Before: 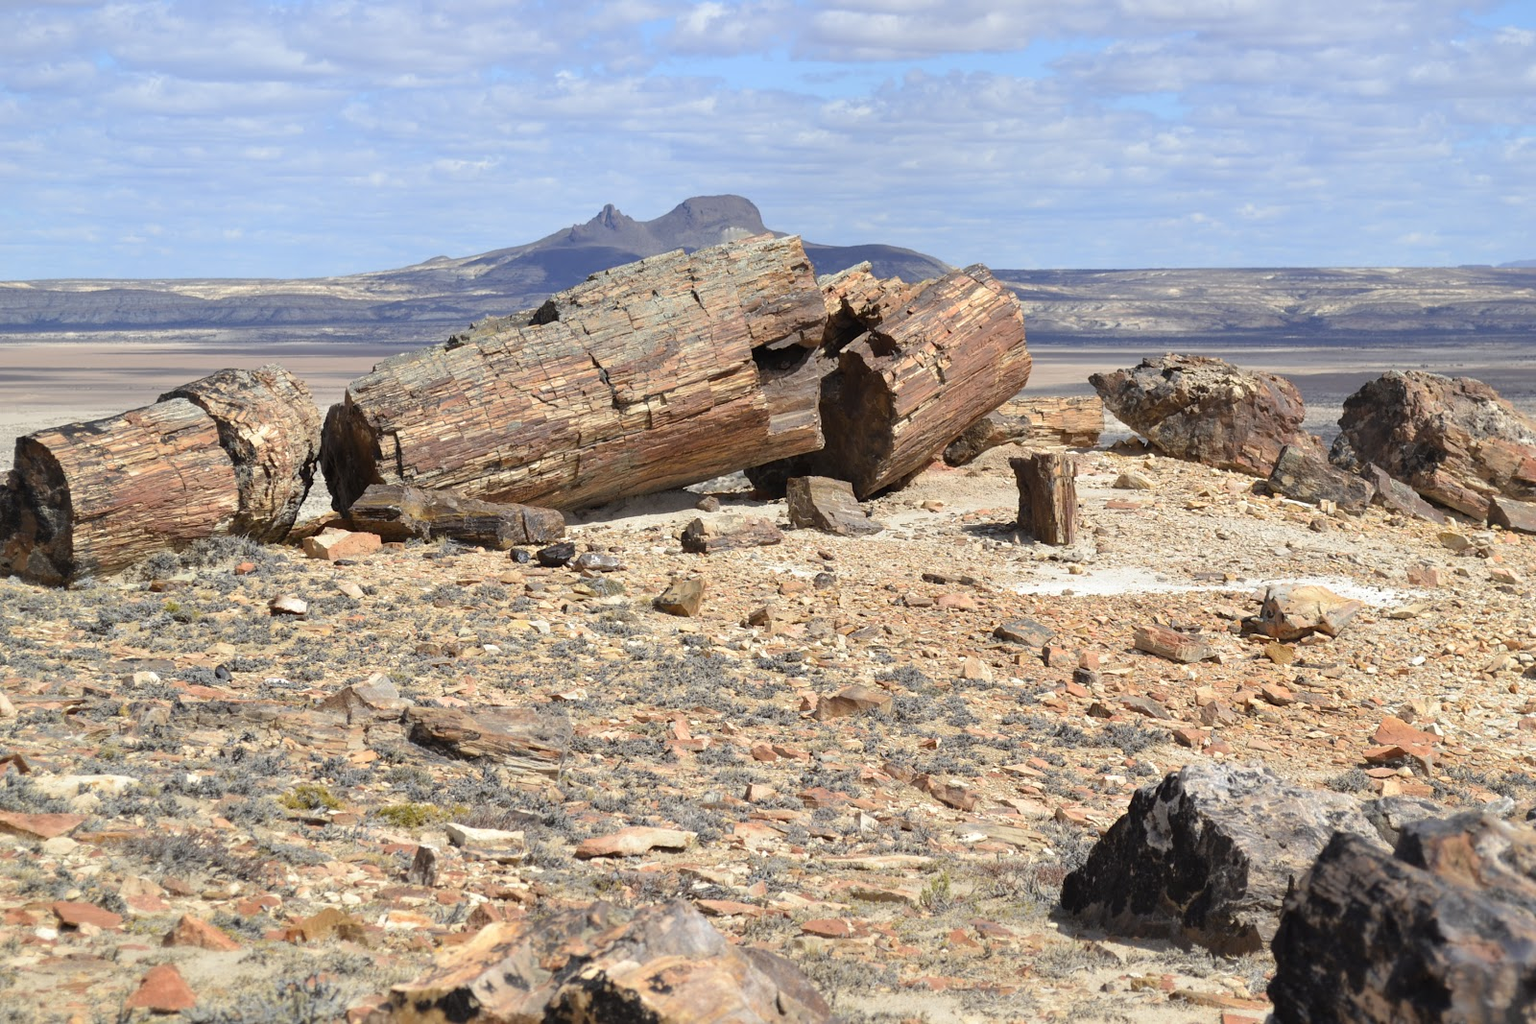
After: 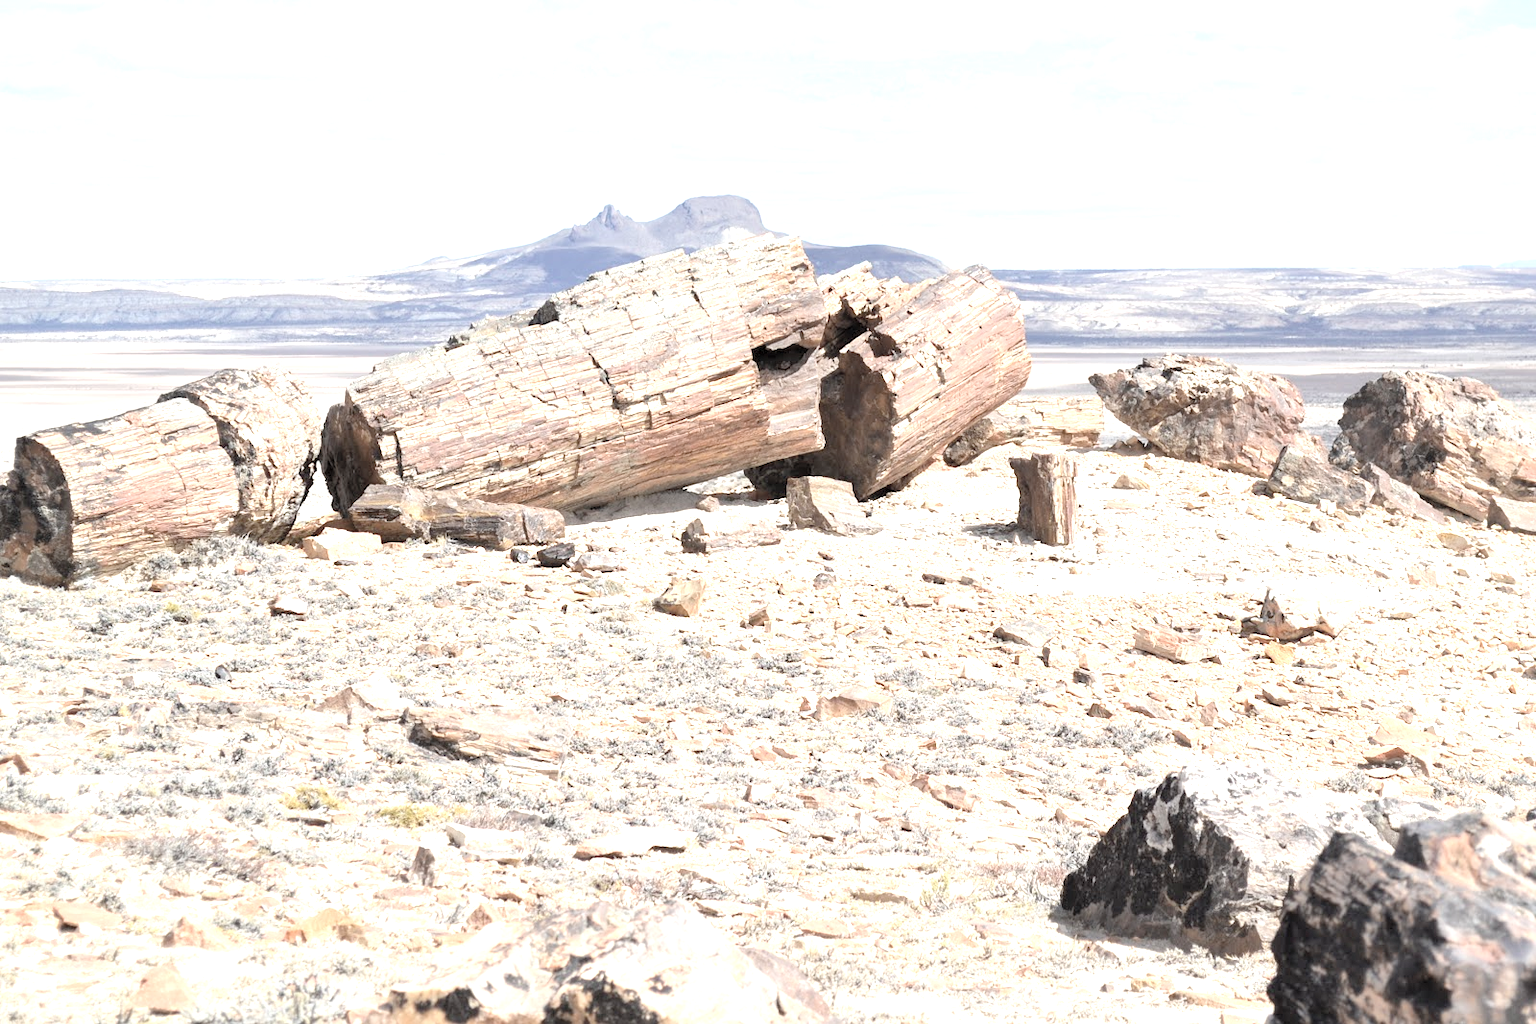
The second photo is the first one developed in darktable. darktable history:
contrast brightness saturation: brightness 0.181, saturation -0.48
exposure: black level correction 0.001, exposure 1.399 EV, compensate exposure bias true, compensate highlight preservation false
